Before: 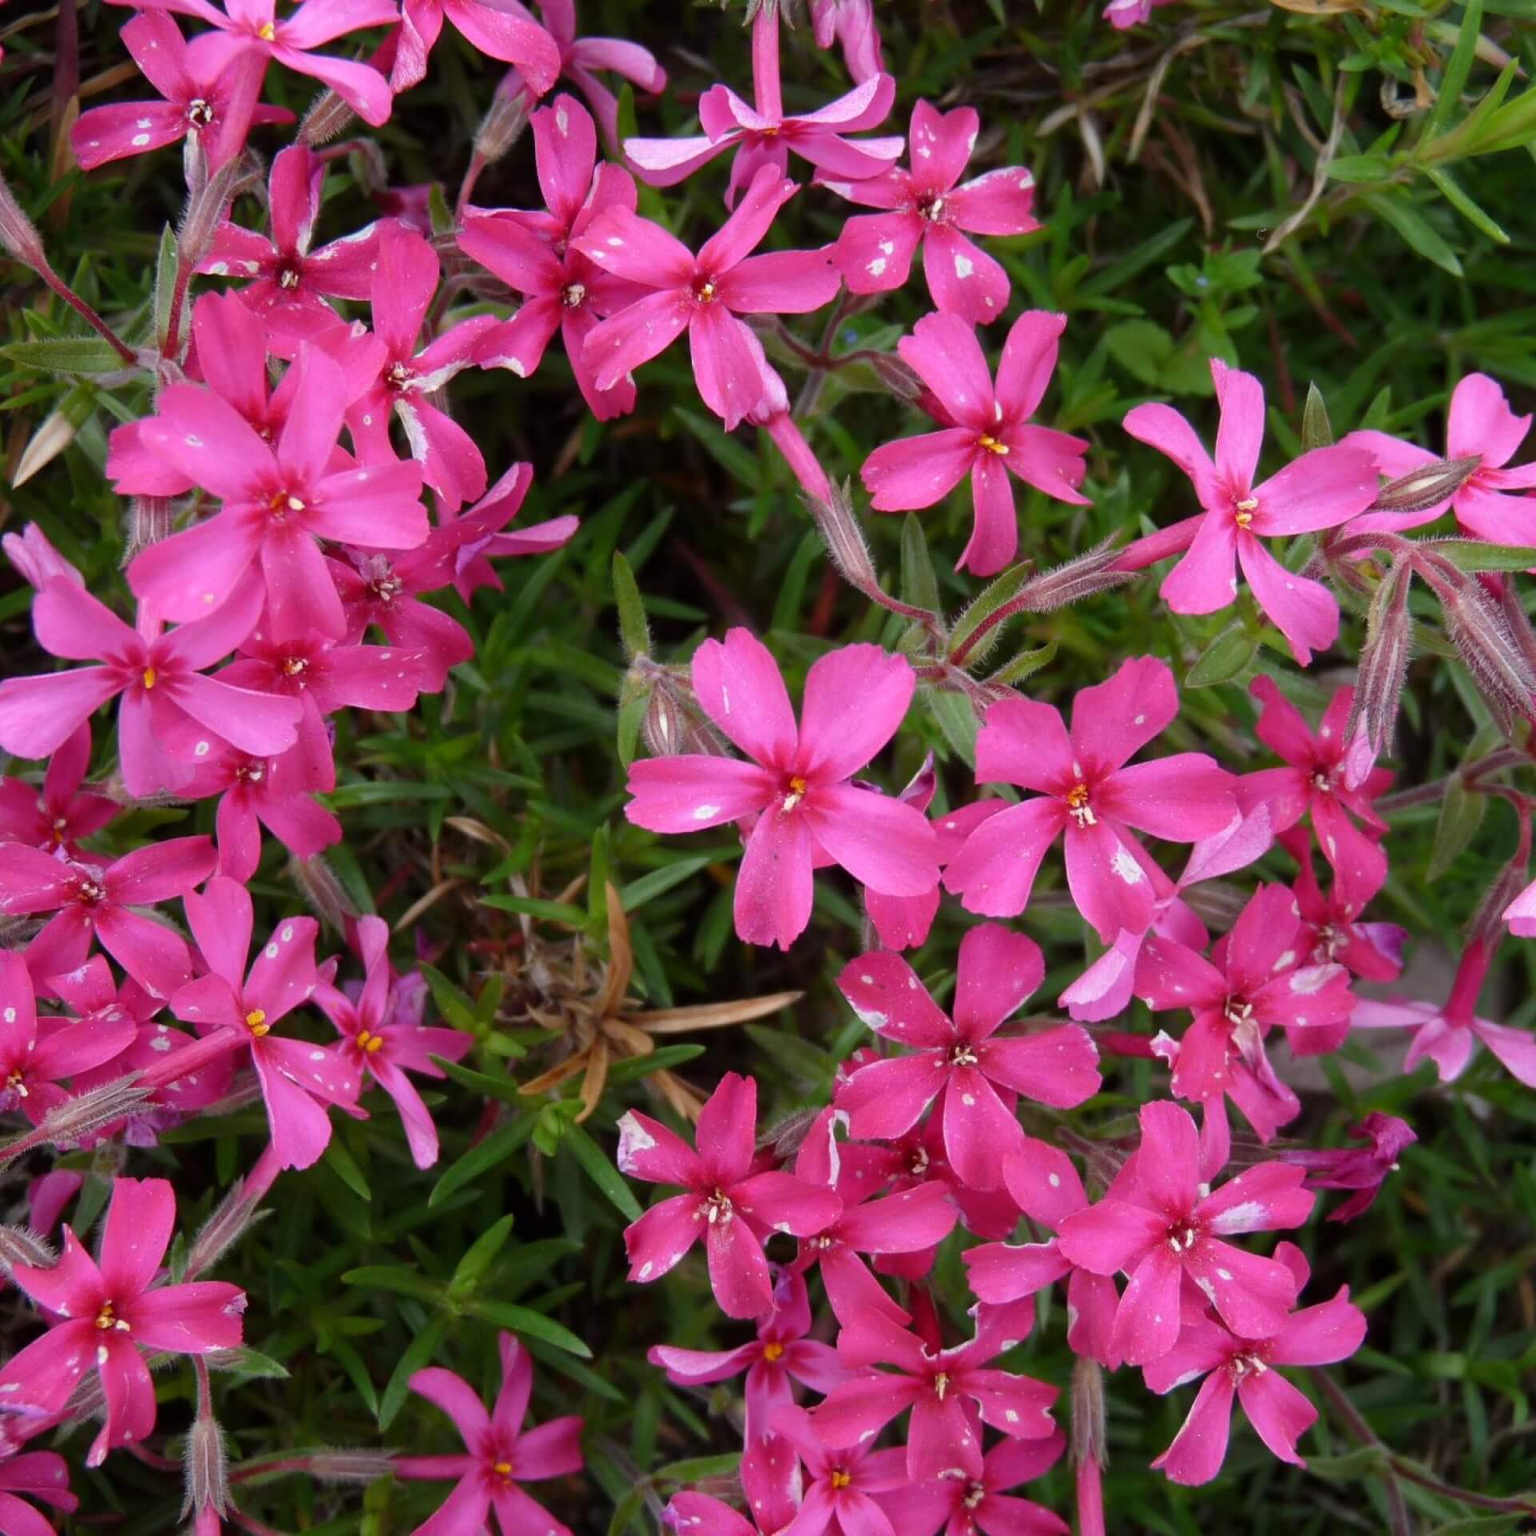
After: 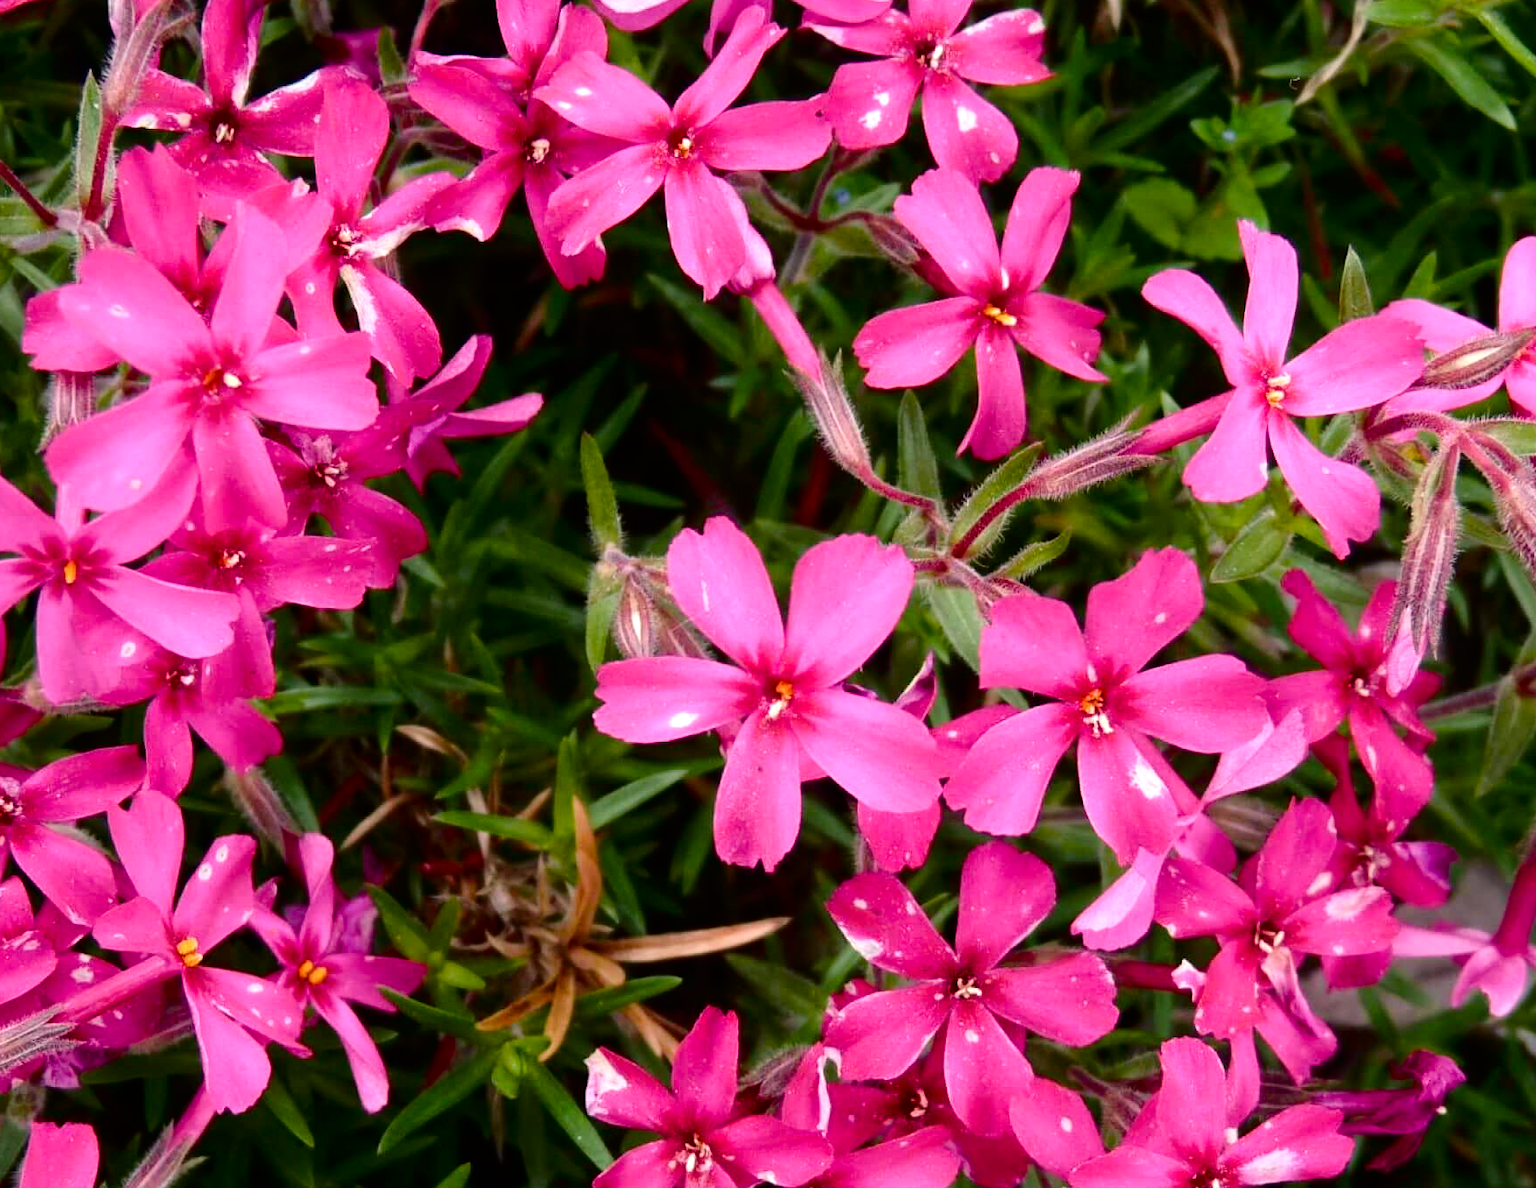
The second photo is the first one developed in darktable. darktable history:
exposure: exposure 0.15 EV, compensate highlight preservation false
crop: left 5.596%, top 10.314%, right 3.534%, bottom 19.395%
tone curve: curves: ch0 [(0.003, 0) (0.066, 0.023) (0.149, 0.094) (0.264, 0.238) (0.395, 0.421) (0.517, 0.56) (0.688, 0.743) (0.813, 0.846) (1, 1)]; ch1 [(0, 0) (0.164, 0.115) (0.337, 0.332) (0.39, 0.398) (0.464, 0.461) (0.501, 0.5) (0.507, 0.503) (0.534, 0.537) (0.577, 0.59) (0.652, 0.681) (0.733, 0.749) (0.811, 0.796) (1, 1)]; ch2 [(0, 0) (0.337, 0.382) (0.464, 0.476) (0.501, 0.502) (0.527, 0.54) (0.551, 0.565) (0.6, 0.59) (0.687, 0.675) (1, 1)], color space Lab, independent channels, preserve colors none
color balance rgb: shadows lift › chroma 1%, shadows lift › hue 217.2°, power › hue 310.8°, highlights gain › chroma 2%, highlights gain › hue 44.4°, global offset › luminance 0.25%, global offset › hue 171.6°, perceptual saturation grading › global saturation 14.09%, perceptual saturation grading › highlights -30%, perceptual saturation grading › shadows 50.67%, global vibrance 25%, contrast 20%
